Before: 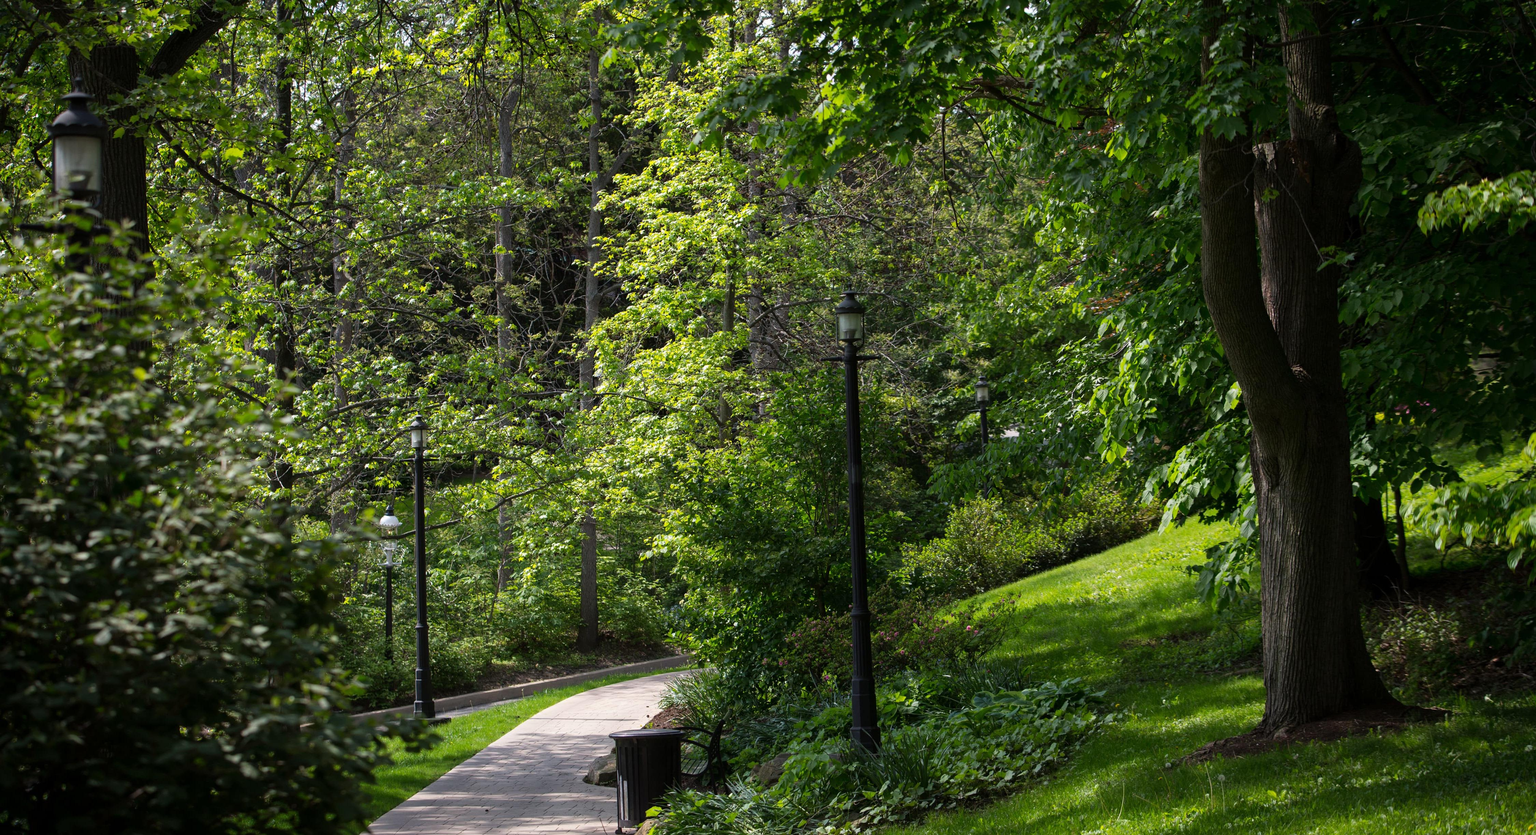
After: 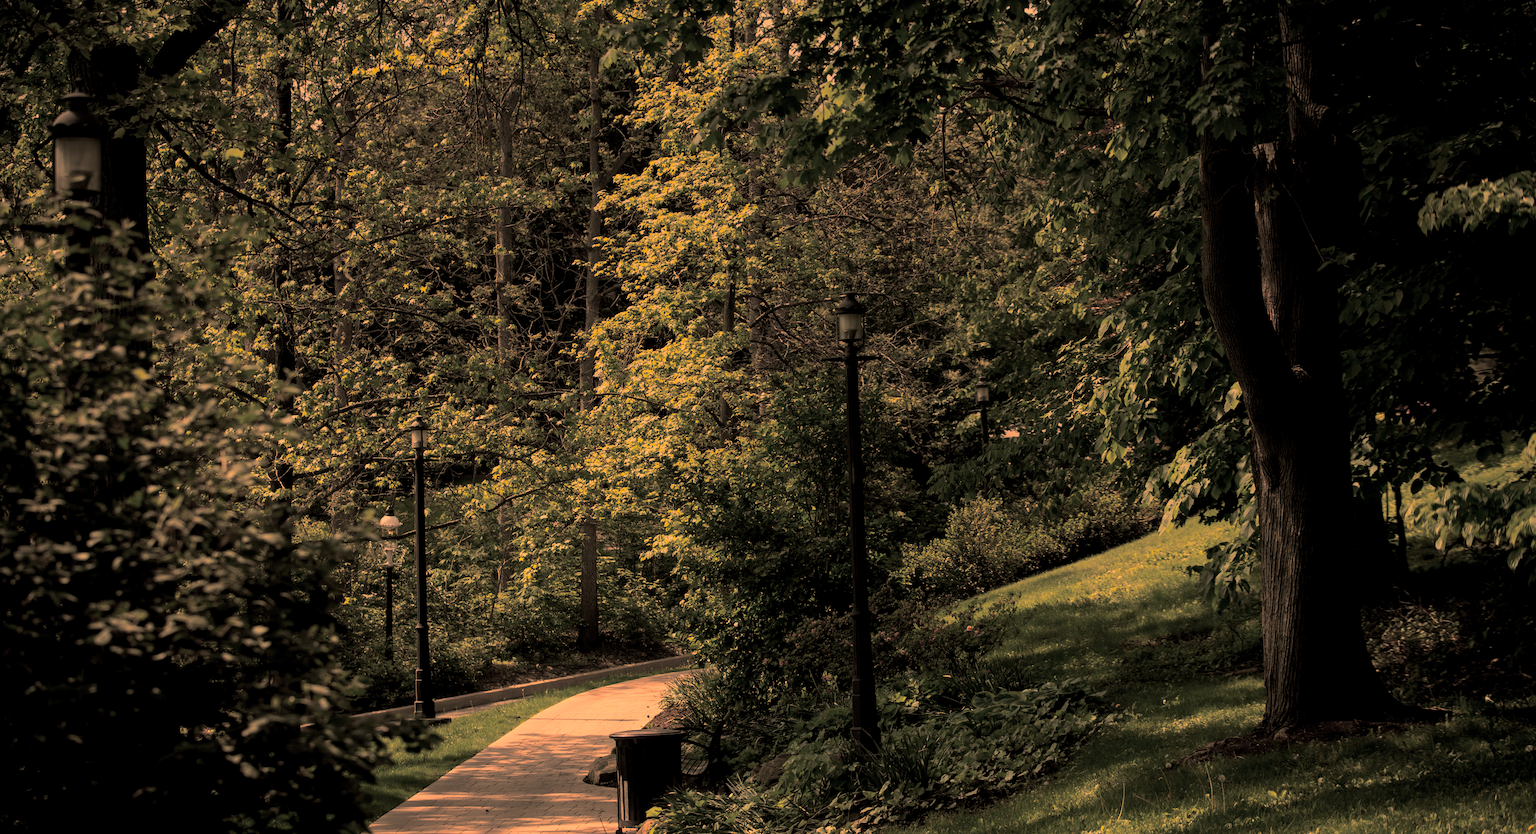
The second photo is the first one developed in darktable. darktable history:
split-toning: shadows › hue 46.8°, shadows › saturation 0.17, highlights › hue 316.8°, highlights › saturation 0.27, balance -51.82
white balance: red 1.467, blue 0.684
exposure: black level correction 0.011, exposure -0.478 EV, compensate highlight preservation false
graduated density: rotation 5.63°, offset 76.9
